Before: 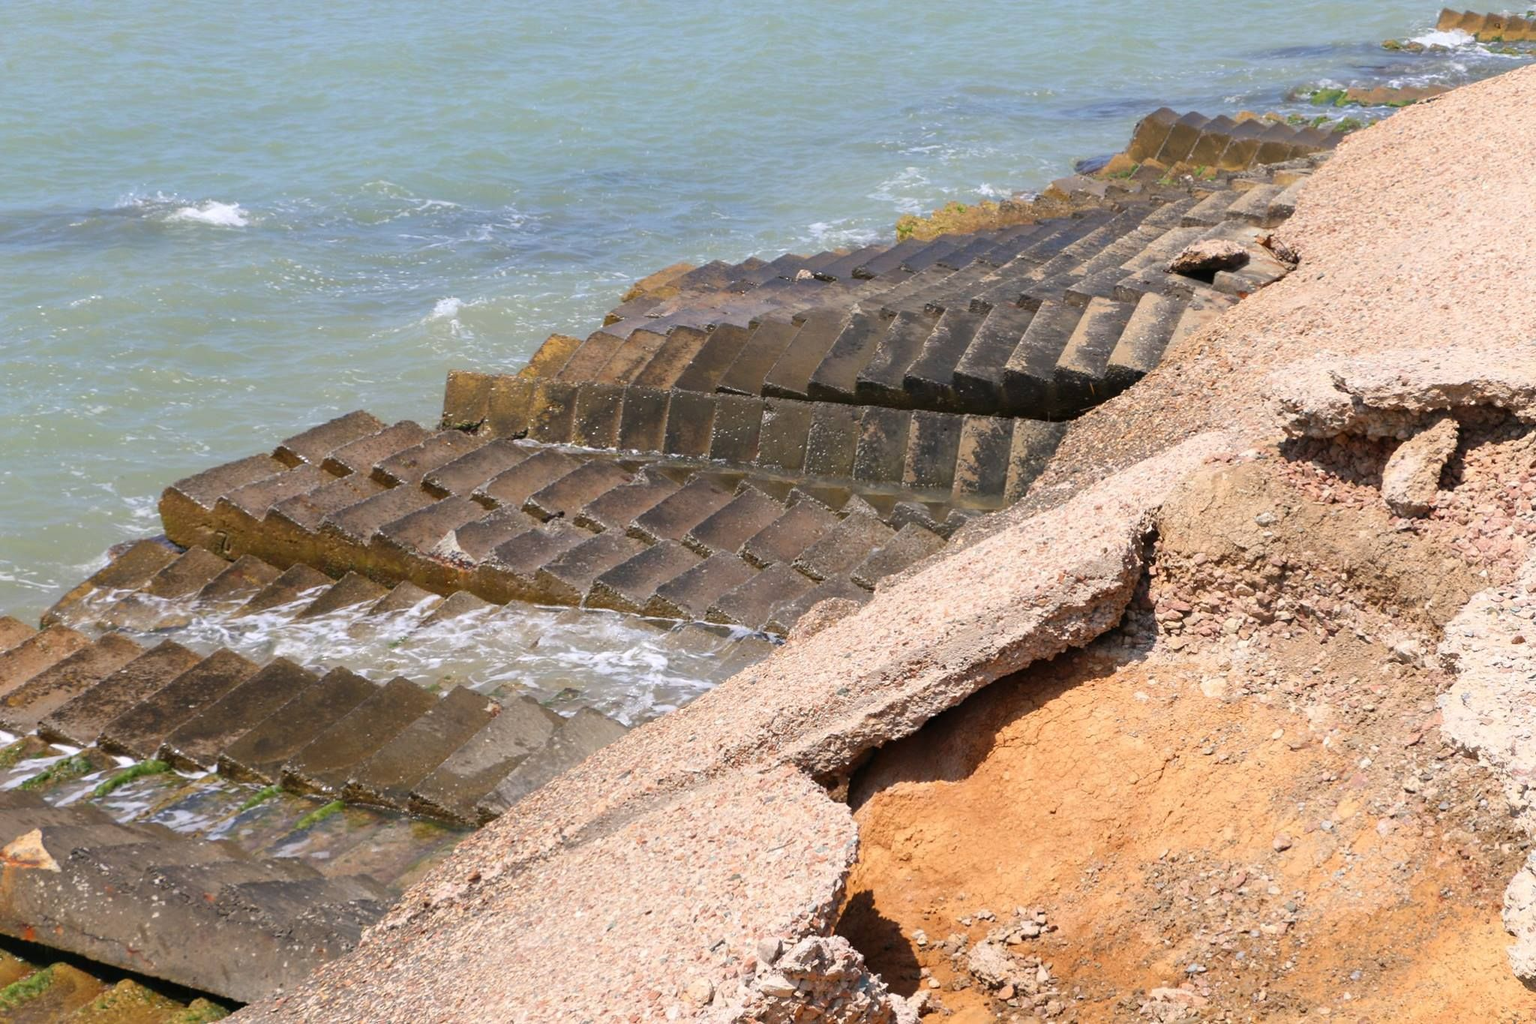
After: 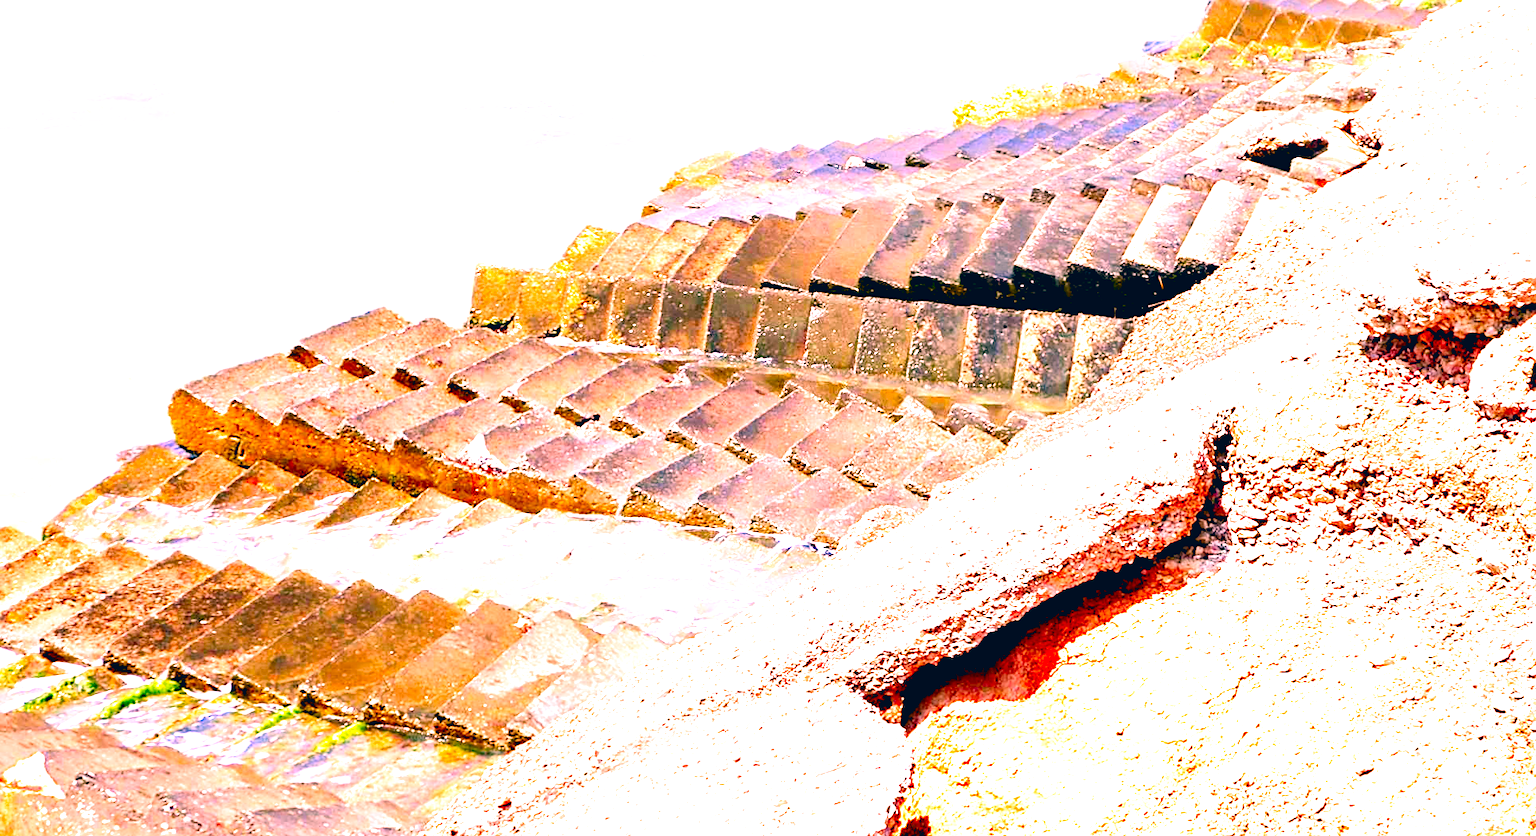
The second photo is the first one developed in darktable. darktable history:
levels: black 0.079%, levels [0.036, 0.364, 0.827]
contrast equalizer: octaves 7, y [[0.524, 0.538, 0.547, 0.548, 0.538, 0.524], [0.5 ×6], [0.5 ×6], [0 ×6], [0 ×6]]
contrast brightness saturation: contrast 0.154, brightness -0.01, saturation 0.103
filmic rgb: middle gray luminance 8.98%, black relative exposure -6.33 EV, white relative exposure 2.71 EV, target black luminance 0%, hardness 4.75, latitude 74.23%, contrast 1.339, shadows ↔ highlights balance 9.88%, preserve chrominance no, color science v4 (2020), contrast in shadows soft
crop and rotate: angle 0.071°, top 11.881%, right 5.801%, bottom 11.144%
sharpen: on, module defaults
exposure: exposure 1.239 EV, compensate exposure bias true, compensate highlight preservation false
color correction: highlights a* 17.06, highlights b* 0.292, shadows a* -14.91, shadows b* -14.41, saturation 1.47
